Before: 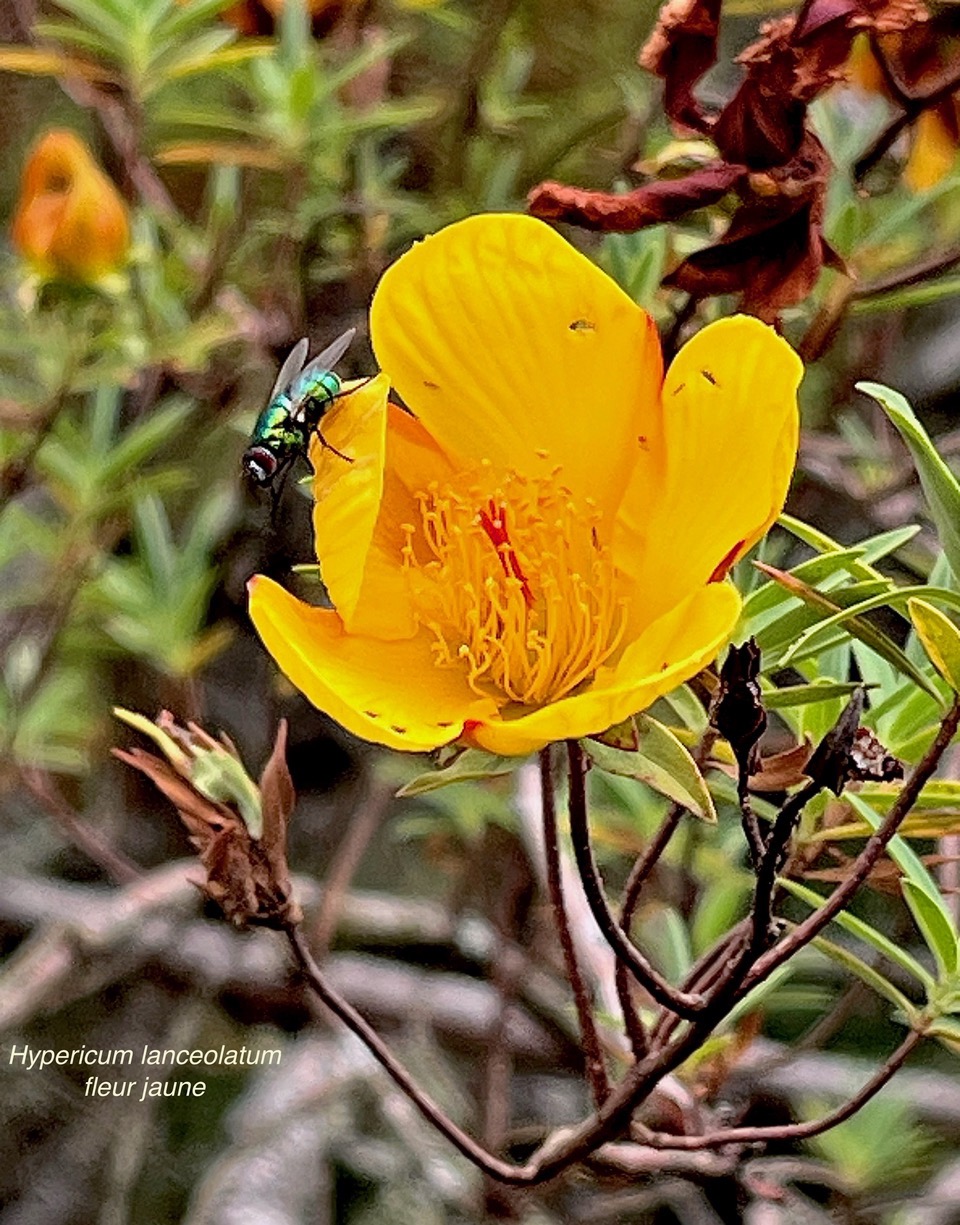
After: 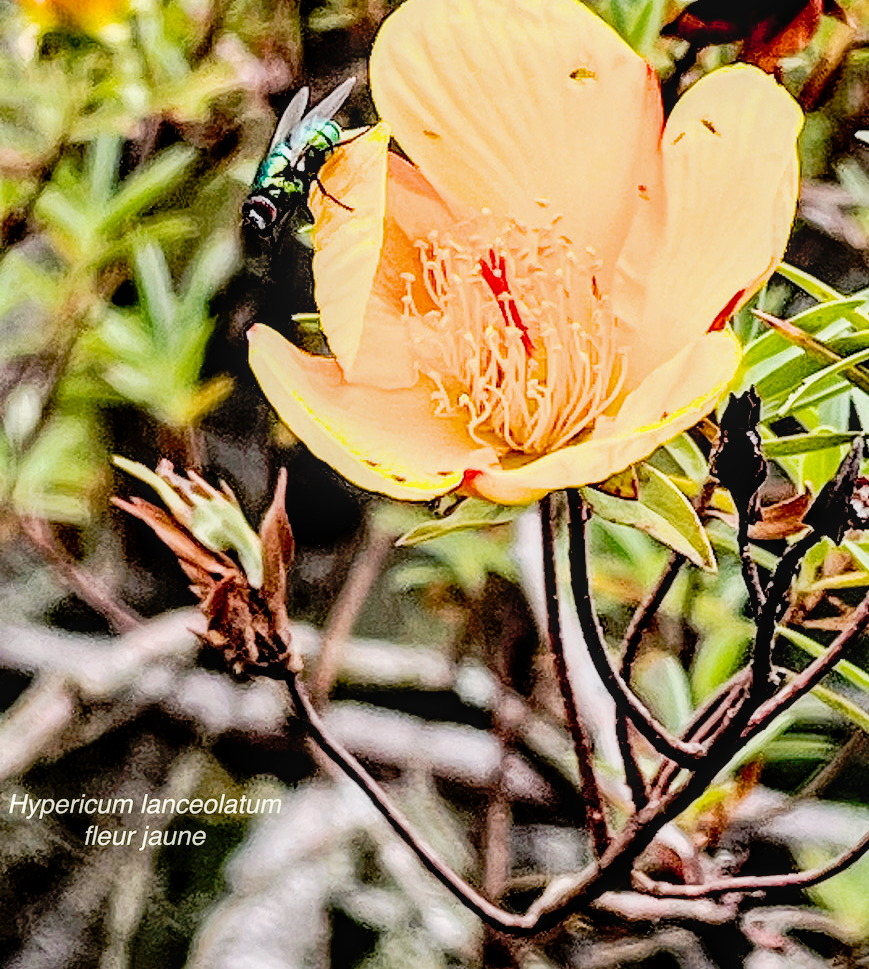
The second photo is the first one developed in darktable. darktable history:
crop: top 20.514%, right 9.432%, bottom 0.319%
exposure: black level correction 0, exposure 0.696 EV, compensate highlight preservation false
filmic rgb: black relative exposure -5.12 EV, white relative exposure 3.56 EV, hardness 3.17, contrast 1.188, highlights saturation mix -49.18%
tone curve: curves: ch0 [(0, 0) (0.105, 0.044) (0.195, 0.128) (0.283, 0.283) (0.384, 0.404) (0.485, 0.531) (0.635, 0.7) (0.832, 0.858) (1, 0.977)]; ch1 [(0, 0) (0.161, 0.092) (0.35, 0.33) (0.379, 0.401) (0.448, 0.478) (0.498, 0.503) (0.531, 0.537) (0.586, 0.563) (0.687, 0.648) (1, 1)]; ch2 [(0, 0) (0.359, 0.372) (0.437, 0.437) (0.483, 0.484) (0.53, 0.515) (0.556, 0.553) (0.635, 0.589) (1, 1)], preserve colors none
local contrast: on, module defaults
